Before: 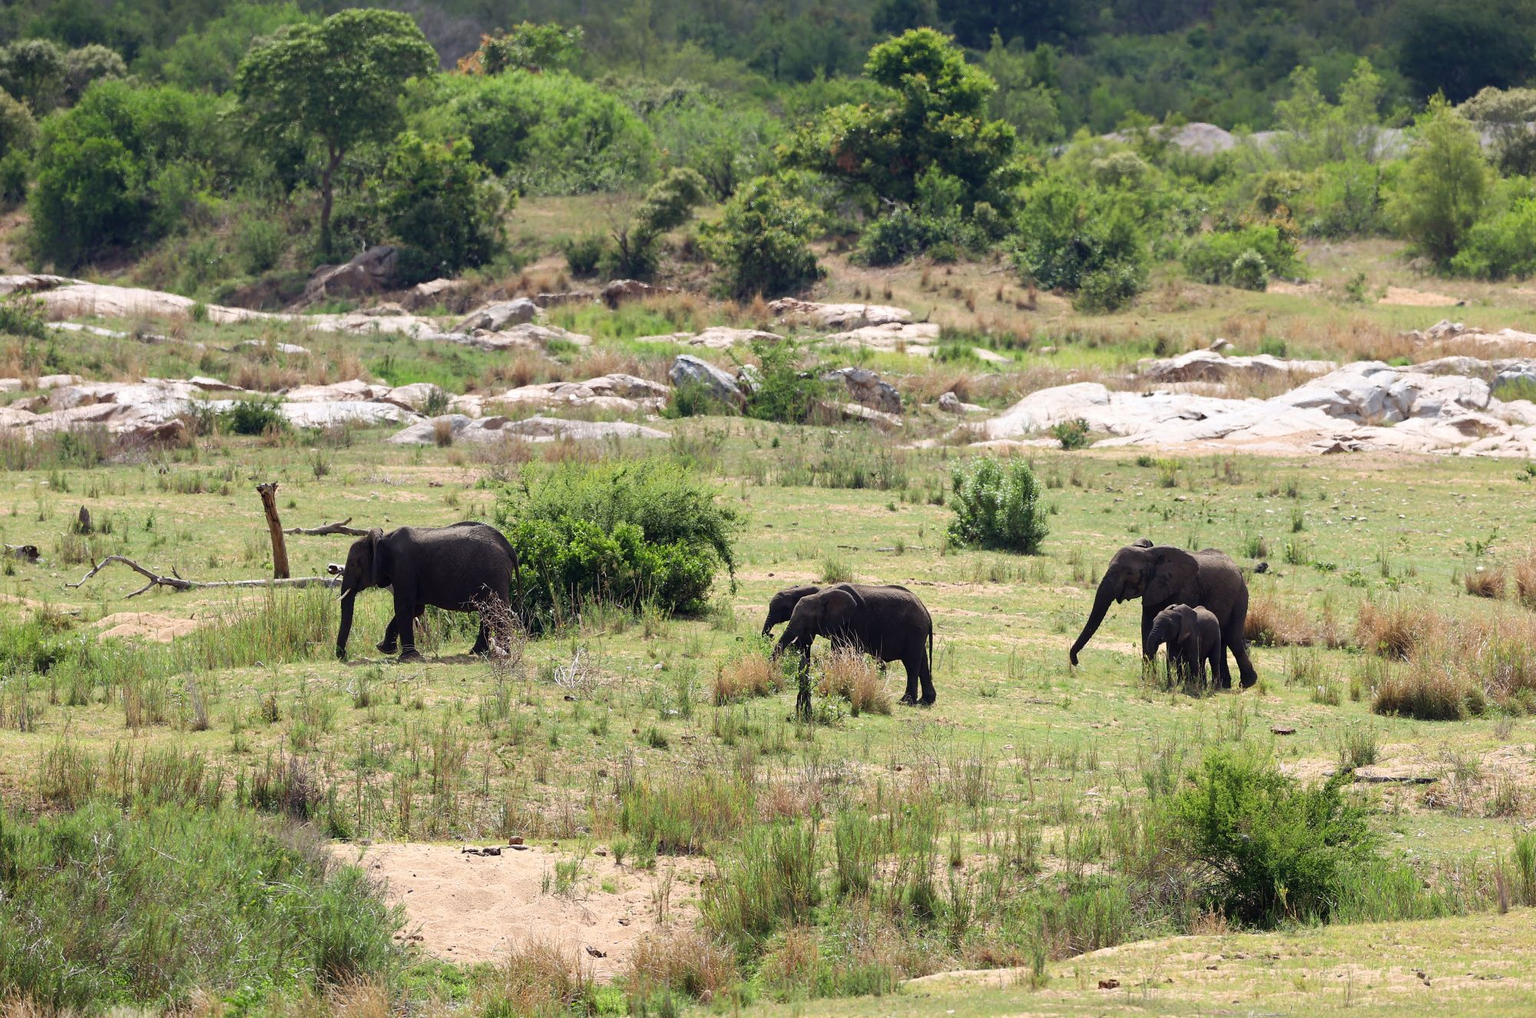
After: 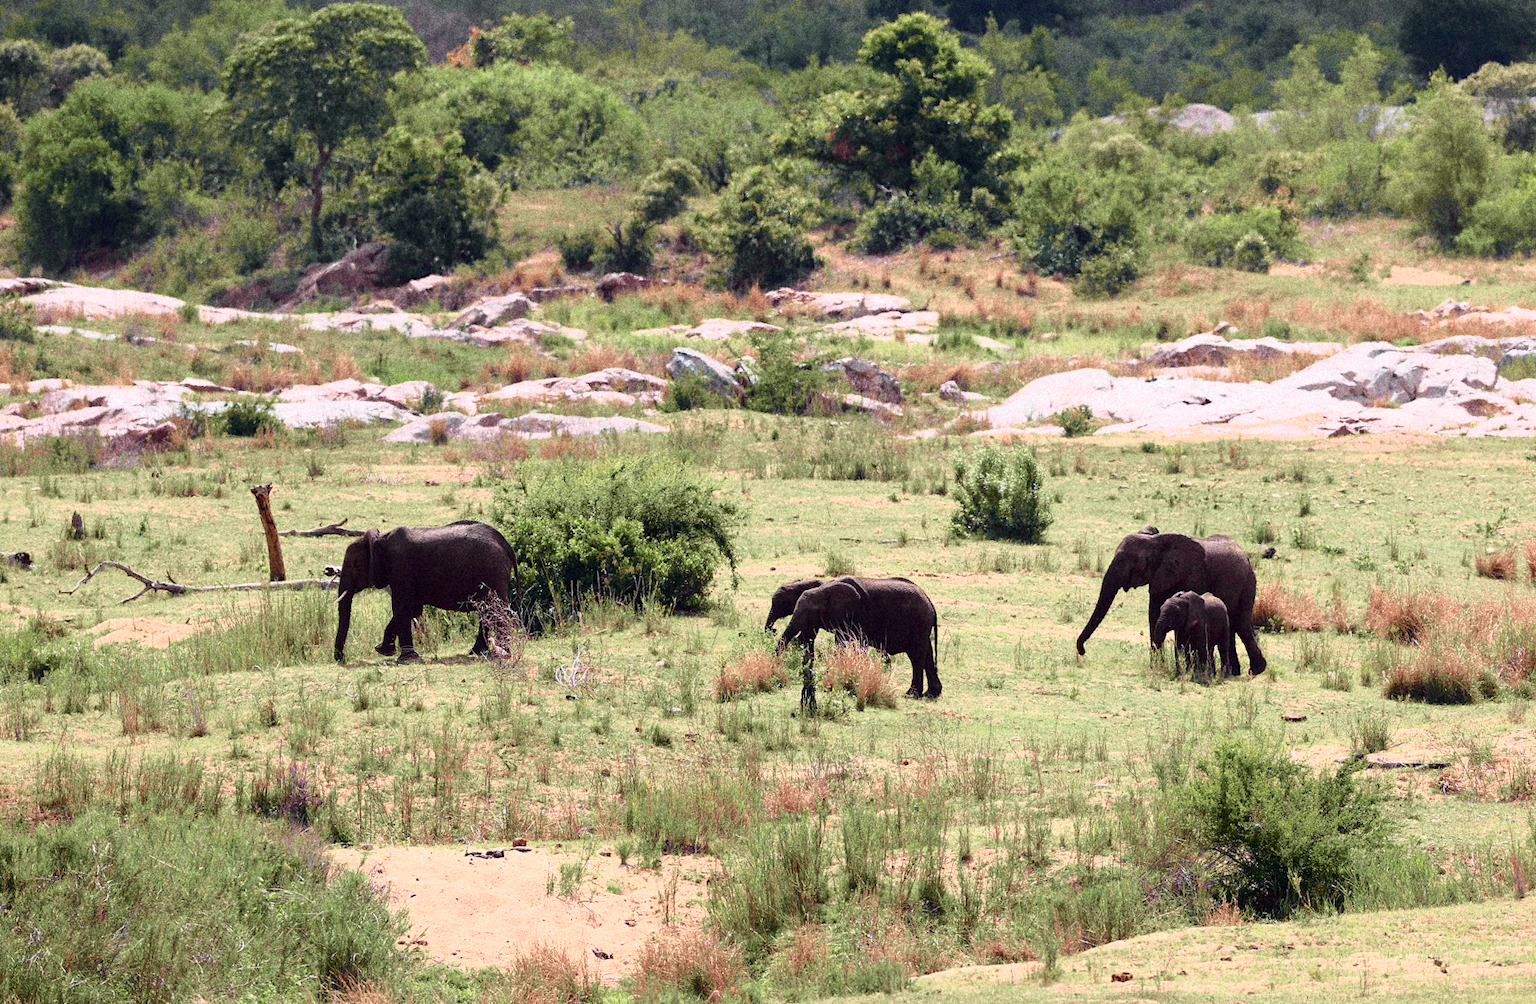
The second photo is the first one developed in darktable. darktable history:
rotate and perspective: rotation -1°, crop left 0.011, crop right 0.989, crop top 0.025, crop bottom 0.975
tone curve: curves: ch0 [(0, 0) (0.105, 0.068) (0.195, 0.162) (0.283, 0.283) (0.384, 0.404) (0.485, 0.531) (0.638, 0.681) (0.795, 0.879) (1, 0.977)]; ch1 [(0, 0) (0.161, 0.092) (0.35, 0.33) (0.379, 0.401) (0.456, 0.469) (0.498, 0.506) (0.521, 0.549) (0.58, 0.624) (0.635, 0.671) (1, 1)]; ch2 [(0, 0) (0.371, 0.362) (0.437, 0.437) (0.483, 0.484) (0.53, 0.515) (0.56, 0.58) (0.622, 0.606) (1, 1)], color space Lab, independent channels, preserve colors none
grain: coarseness 14.49 ISO, strength 48.04%, mid-tones bias 35%
